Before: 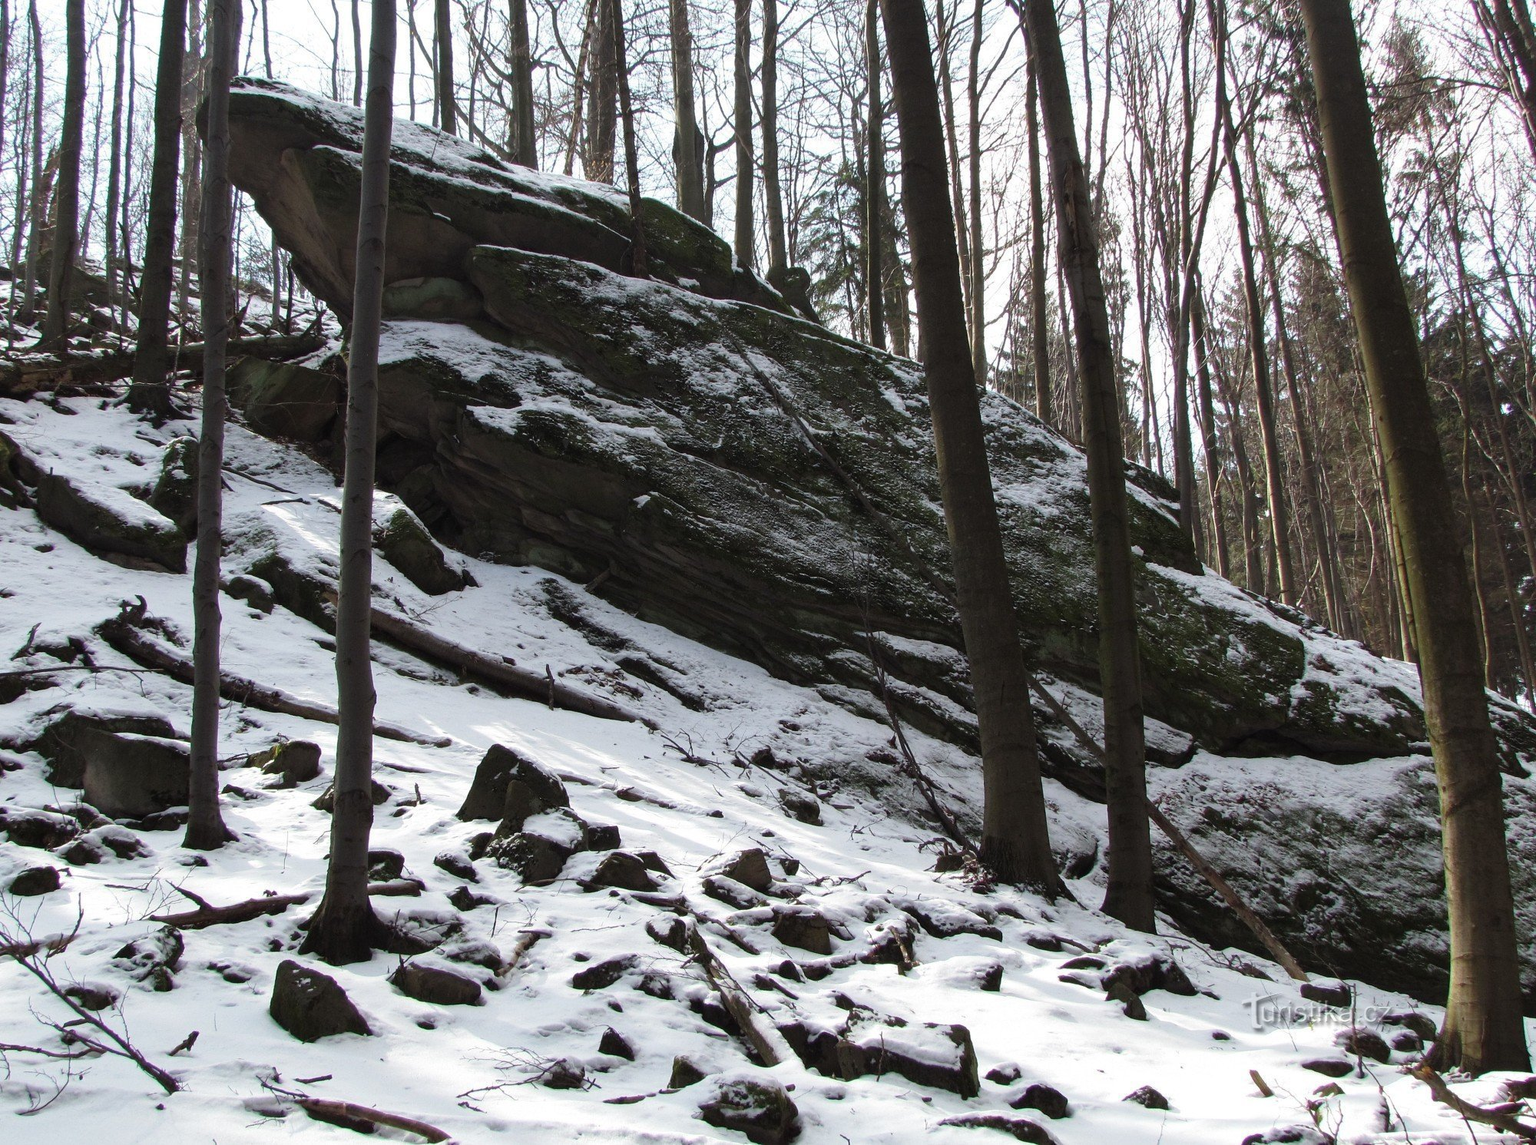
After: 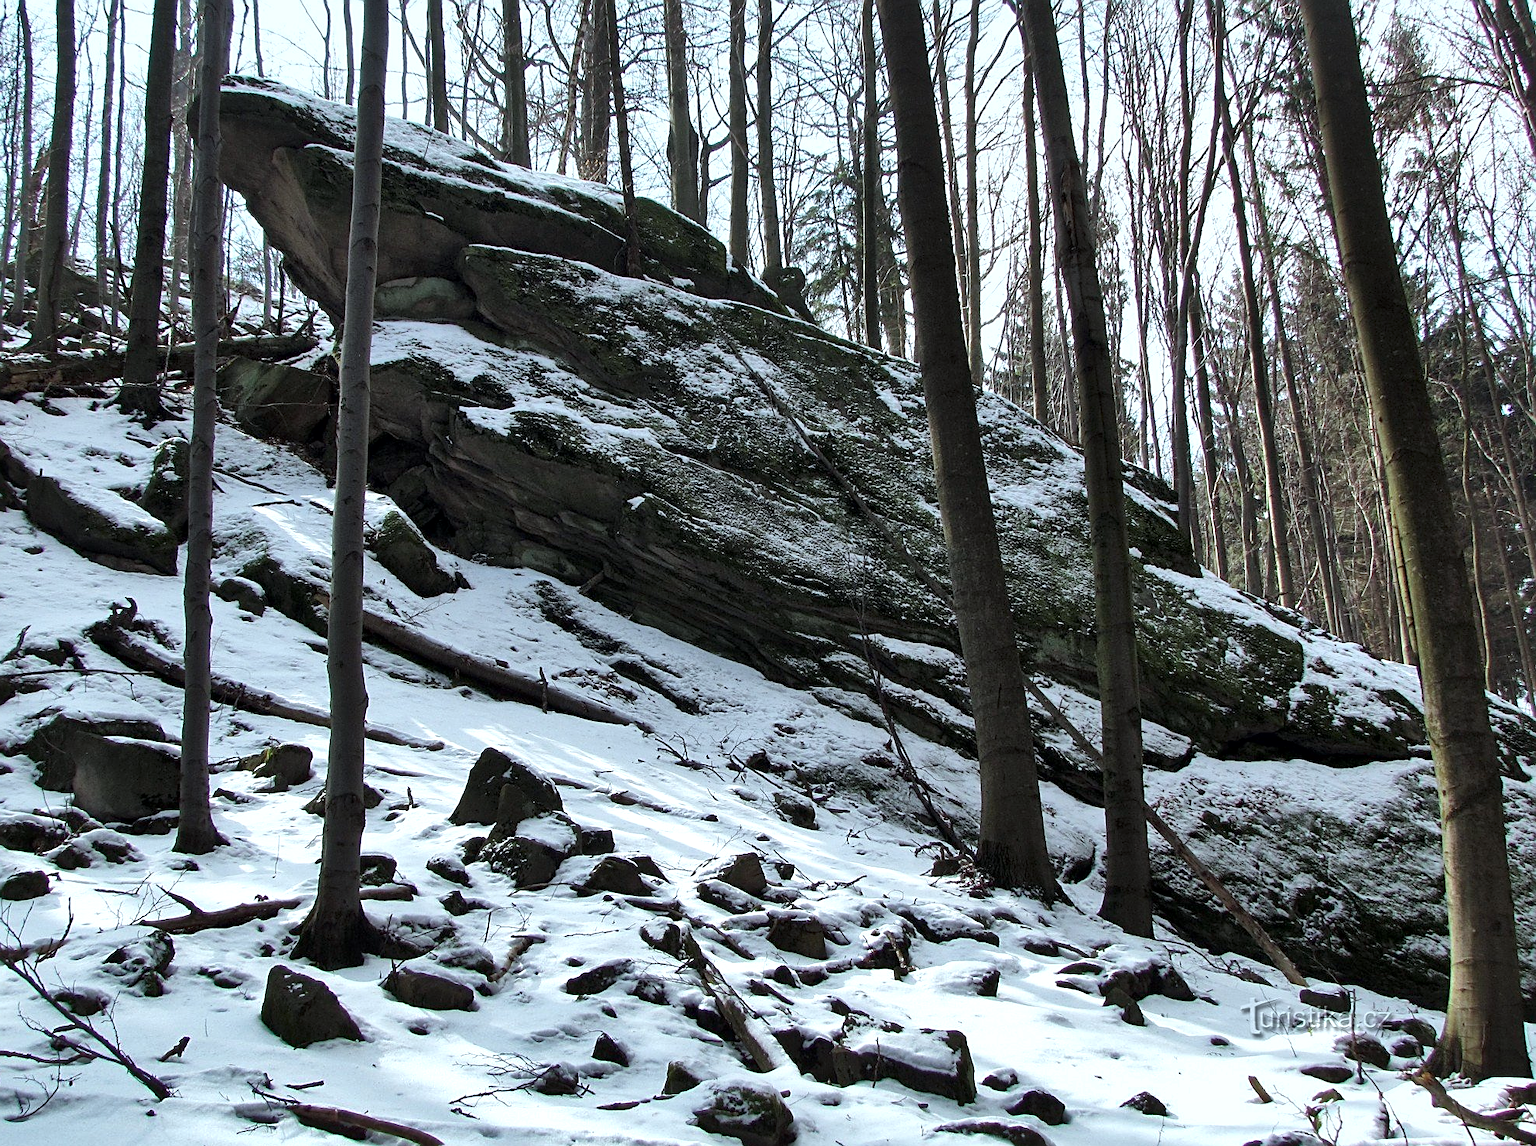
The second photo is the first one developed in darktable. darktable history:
sharpen: on, module defaults
shadows and highlights: soften with gaussian
crop and rotate: left 0.729%, top 0.232%, bottom 0.416%
color calibration: illuminant Planckian (black body), adaptation linear Bradford (ICC v4), x 0.364, y 0.367, temperature 4414.92 K
local contrast: mode bilateral grid, contrast 99, coarseness 99, detail 165%, midtone range 0.2
